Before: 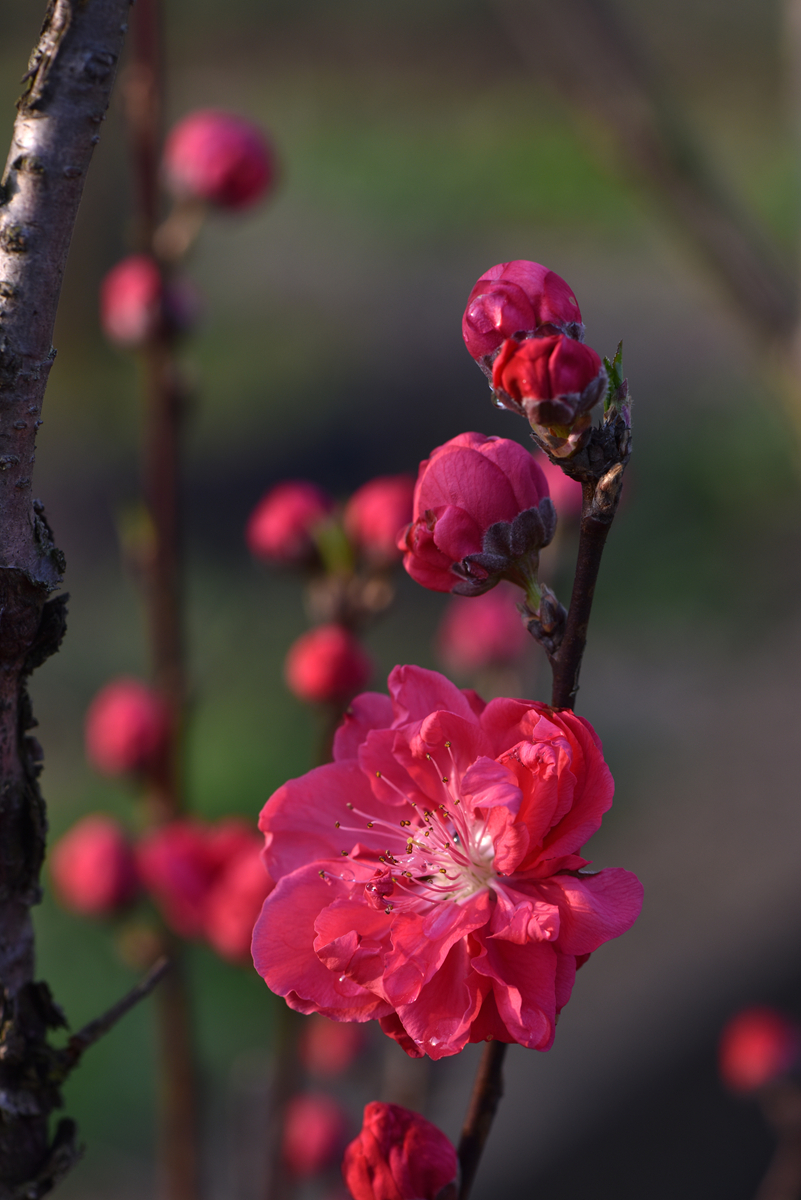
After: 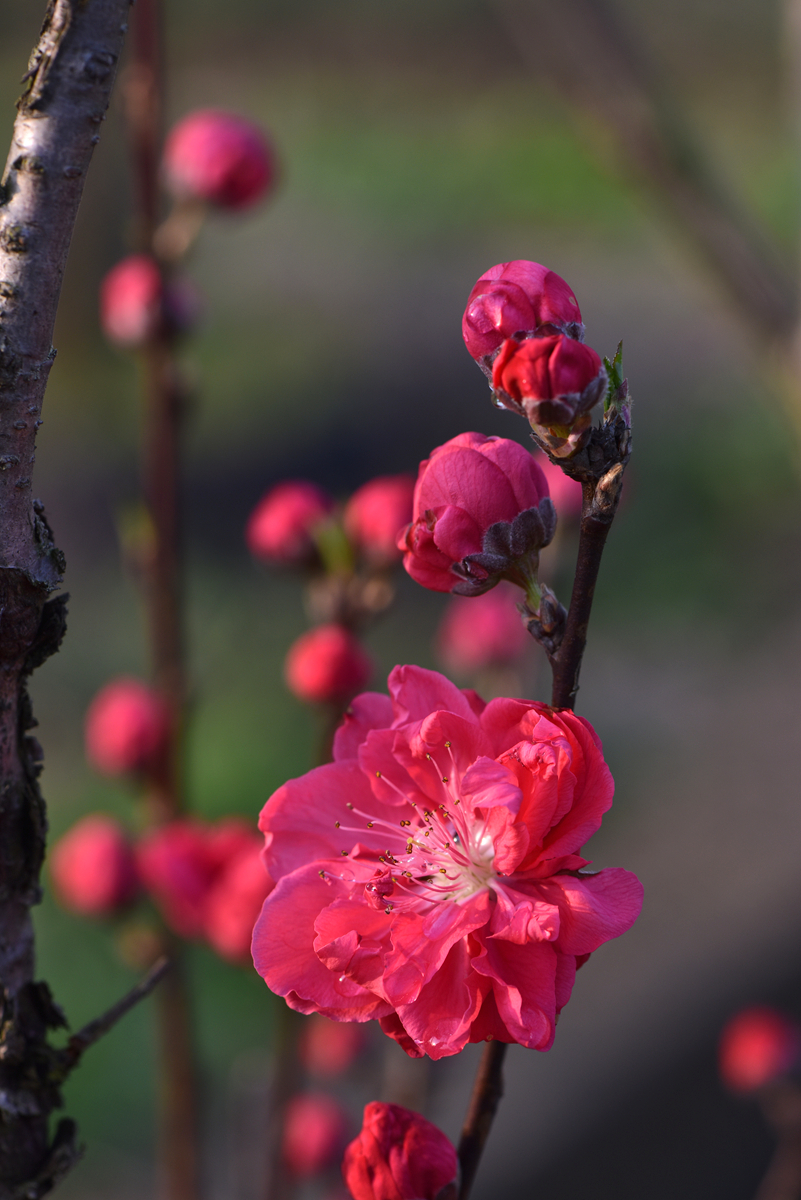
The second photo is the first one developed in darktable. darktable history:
base curve: curves: ch0 [(0, 0) (0.262, 0.32) (0.722, 0.705) (1, 1)]
